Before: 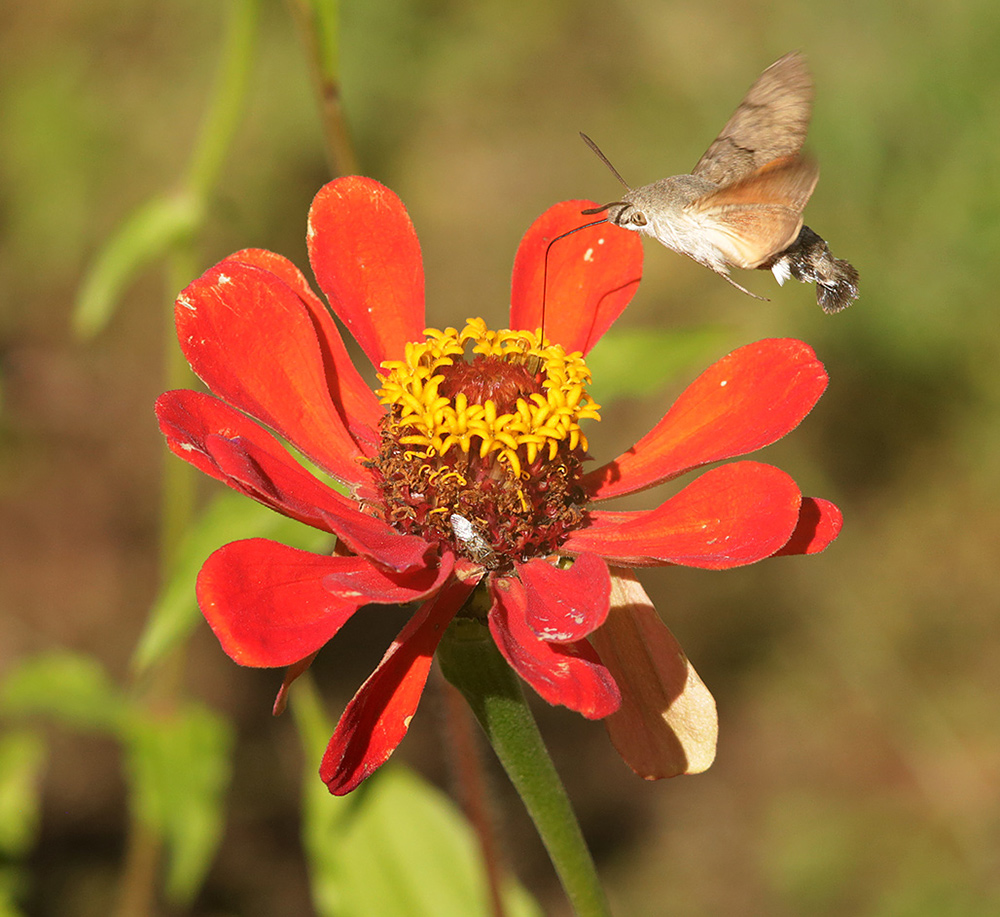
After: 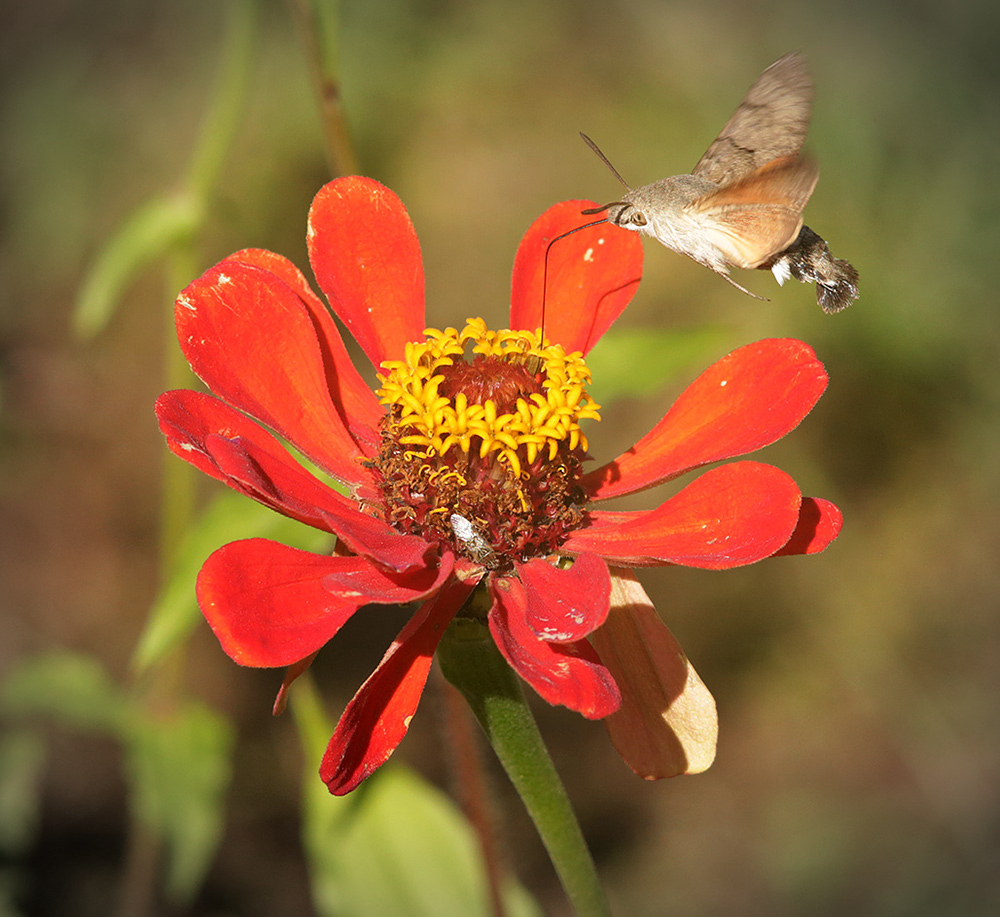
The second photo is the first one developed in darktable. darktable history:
vignetting: brightness -0.69, width/height ratio 1.094
